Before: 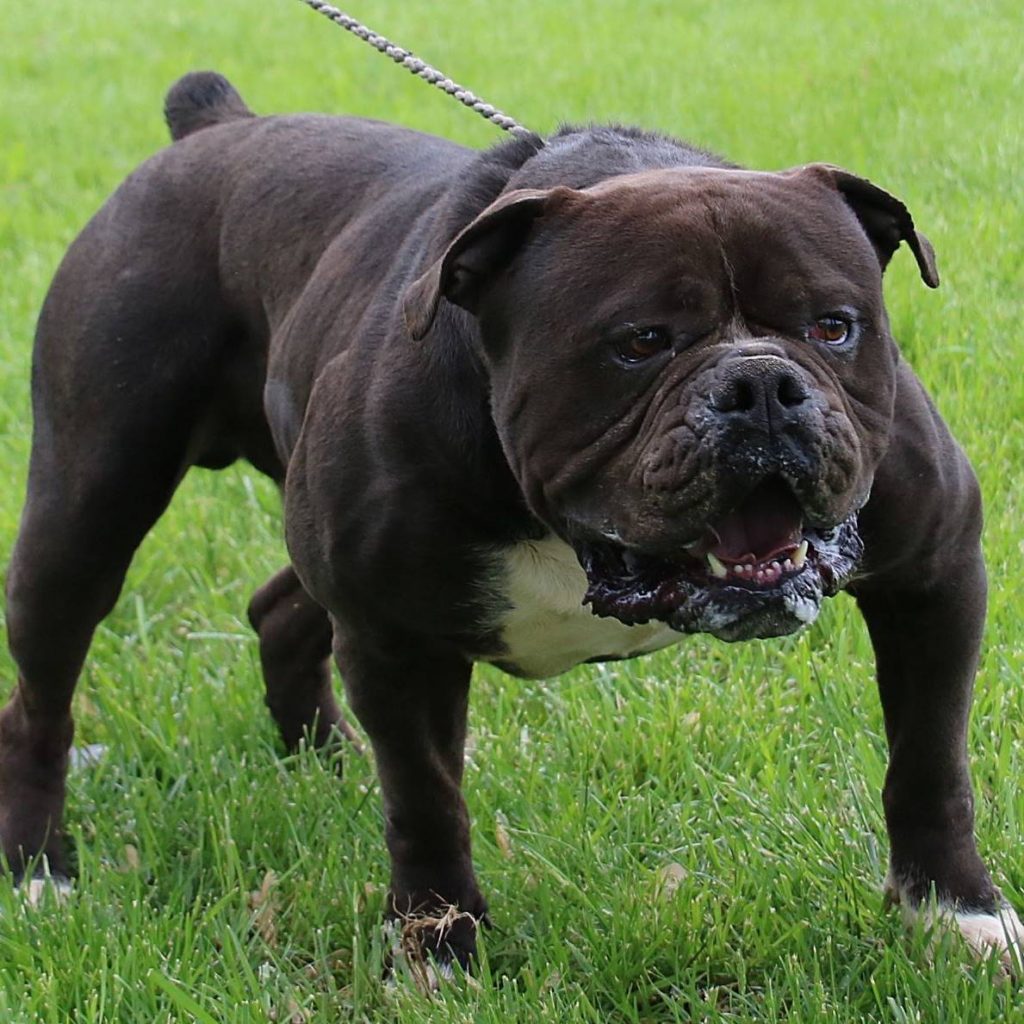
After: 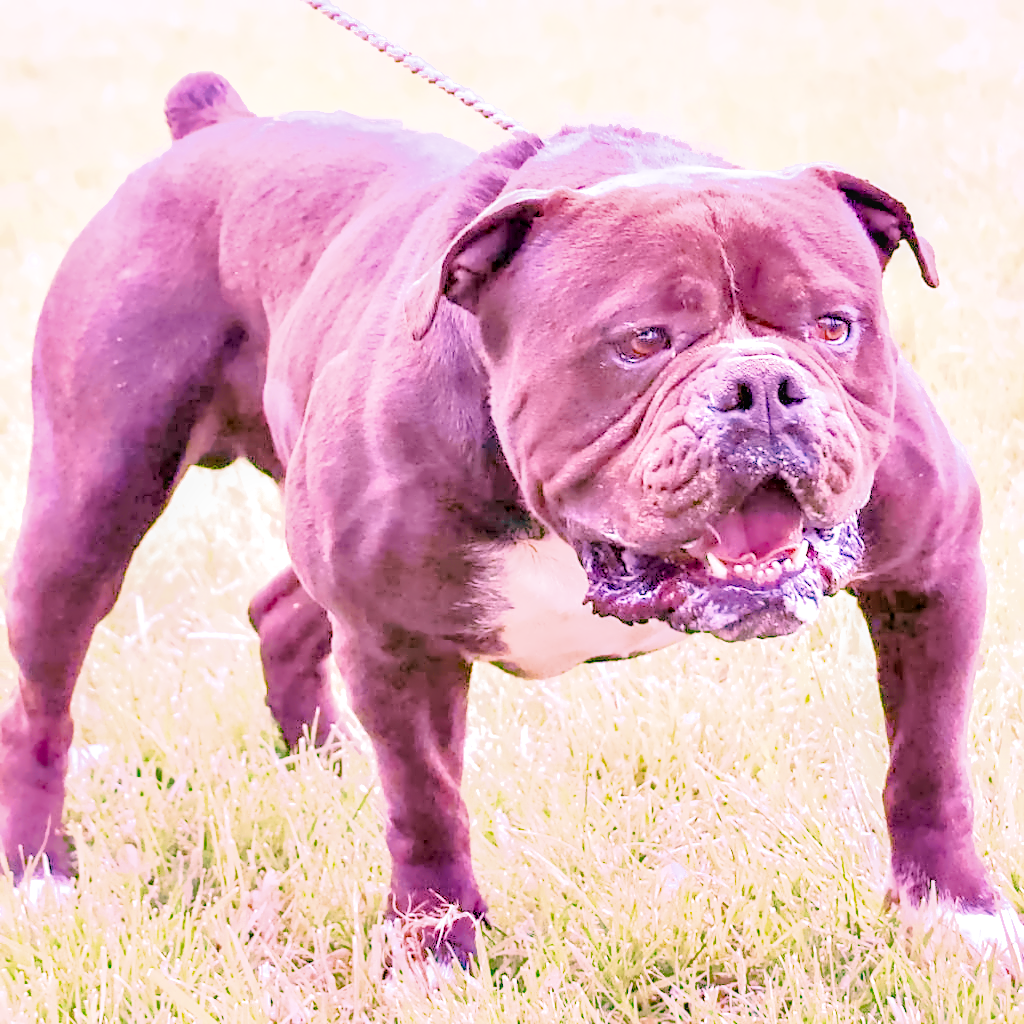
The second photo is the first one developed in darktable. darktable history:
local contrast: on, module defaults
color calibration: illuminant as shot in camera, x 0.358, y 0.373, temperature 4628.91 K
denoise (profiled): preserve shadows 1.52, scattering 0.002, a [-1, 0, 0], compensate highlight preservation false
filmic rgb: black relative exposure -7.65 EV, white relative exposure 4.56 EV, hardness 3.61, contrast 1.05
haze removal: compatibility mode true, adaptive false
highlight reconstruction: on, module defaults
hot pixels: on, module defaults
lens correction: scale 1, crop 1, focal 16, aperture 5.6, distance 1000, camera "Canon EOS RP", lens "Canon RF 16mm F2.8 STM"
shadows and highlights: on, module defaults
white balance: red 2.229, blue 1.46
velvia: on, module defaults
tone equalizer "contrast tone curve: soft": -8 EV -0.417 EV, -7 EV -0.389 EV, -6 EV -0.333 EV, -5 EV -0.222 EV, -3 EV 0.222 EV, -2 EV 0.333 EV, -1 EV 0.389 EV, +0 EV 0.417 EV, edges refinement/feathering 500, mask exposure compensation -1.57 EV, preserve details no
contrast equalizer "clarity": octaves 7, y [[0.6 ×6], [0.55 ×6], [0 ×6], [0 ×6], [0 ×6]]
color balance rgb "basic colorfulness: vibrant colors": perceptual saturation grading › global saturation 20%, perceptual saturation grading › highlights -25%, perceptual saturation grading › shadows 50%
exposure: black level correction 0, exposure 1.625 EV, compensate exposure bias true, compensate highlight preservation false
